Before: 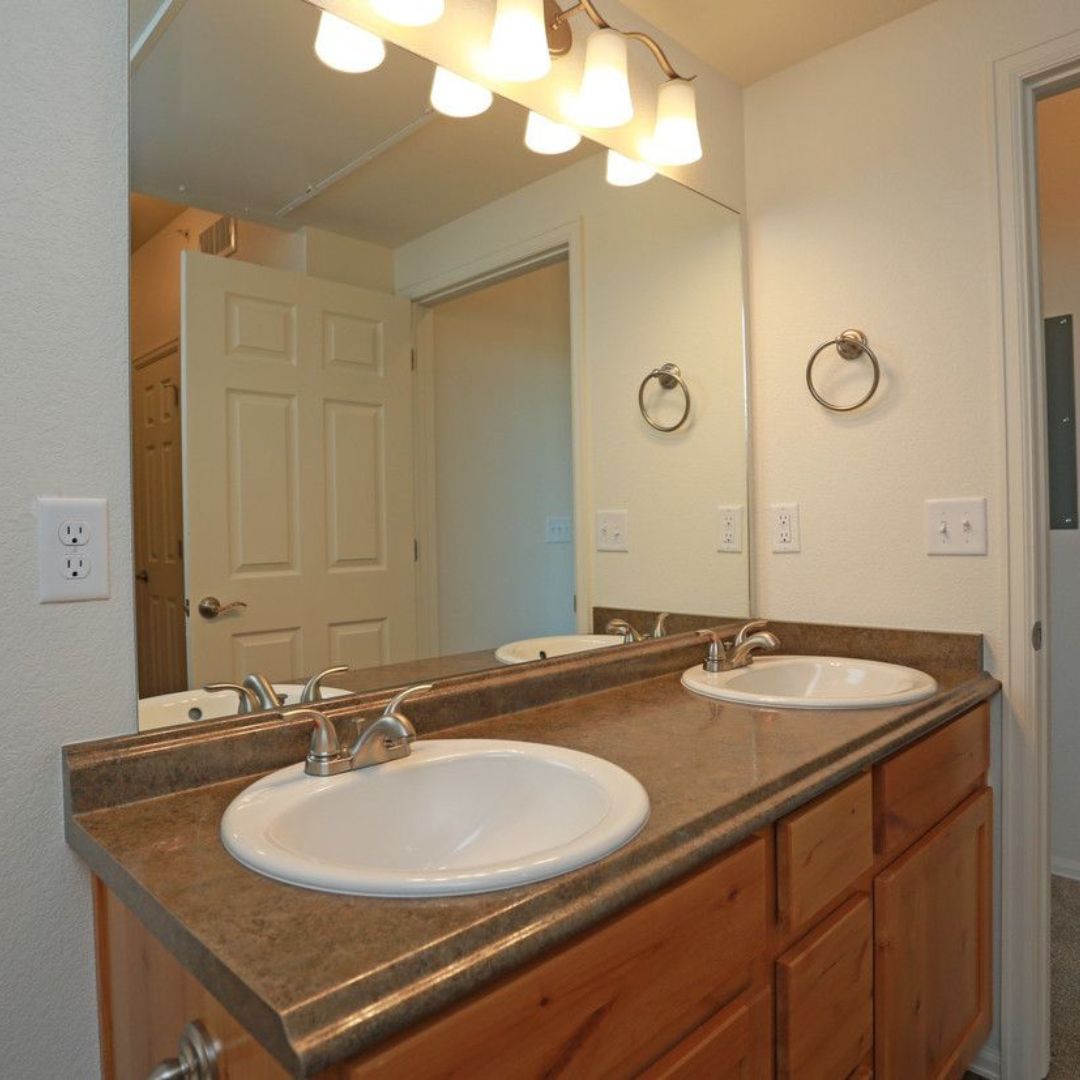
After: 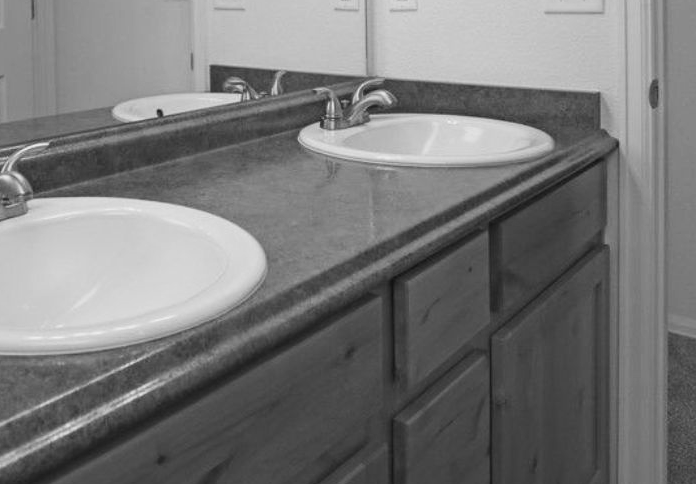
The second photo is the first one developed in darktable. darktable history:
contrast brightness saturation: contrast 0.2, brightness 0.15, saturation 0.14
crop and rotate: left 35.509%, top 50.238%, bottom 4.934%
color calibration: output gray [0.22, 0.42, 0.37, 0], gray › normalize channels true, illuminant same as pipeline (D50), adaptation XYZ, x 0.346, y 0.359, gamut compression 0
